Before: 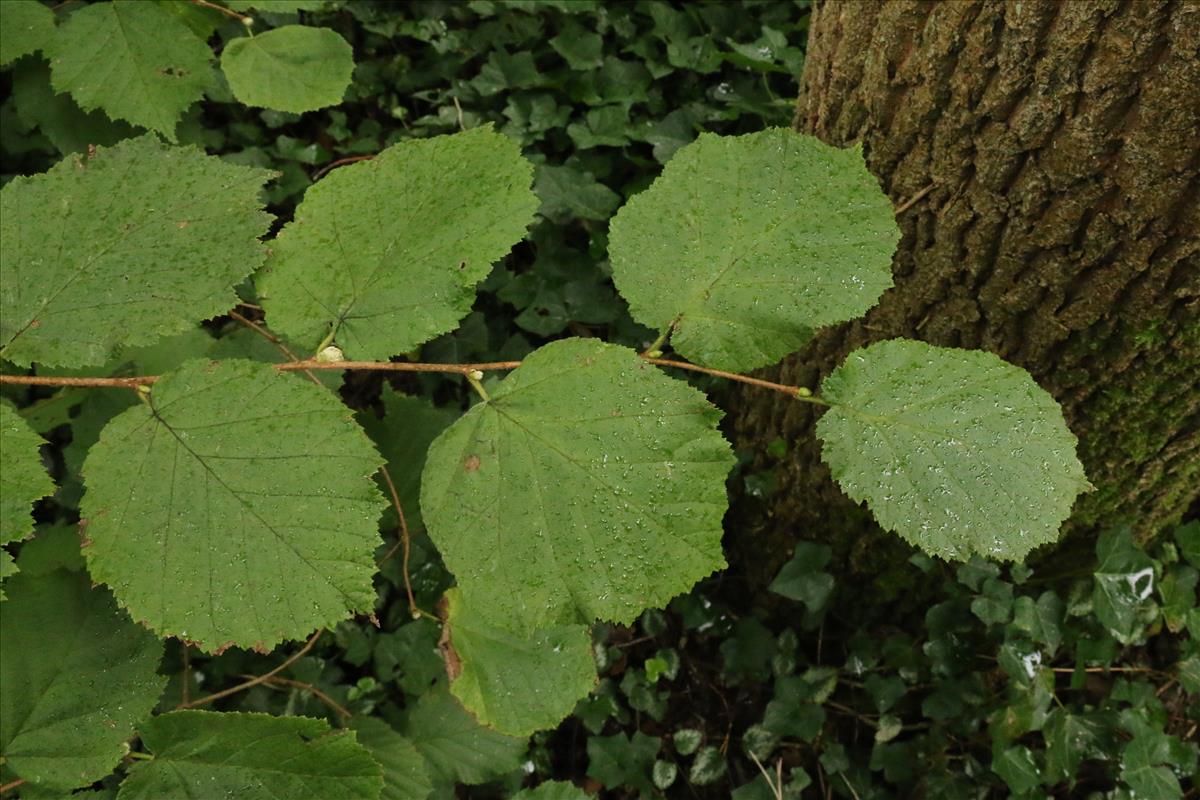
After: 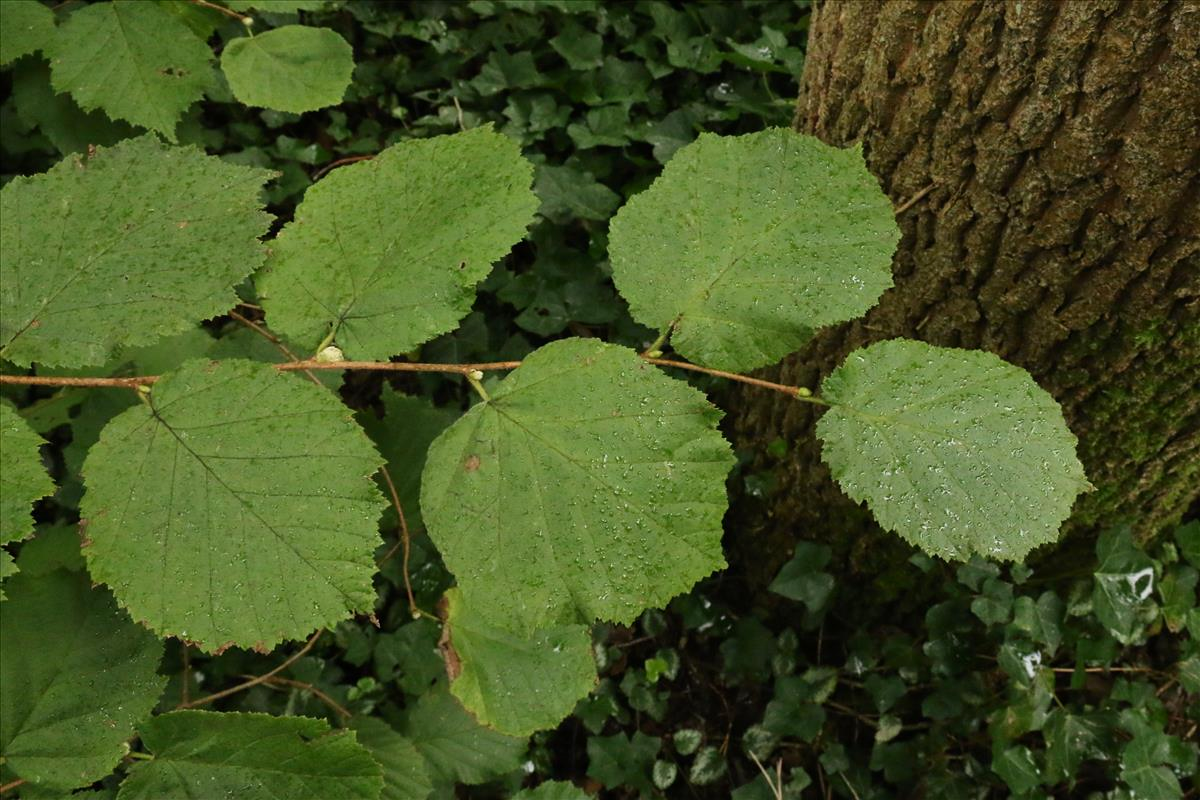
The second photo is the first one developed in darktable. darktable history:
contrast brightness saturation: contrast 0.102, brightness 0.012, saturation 0.017
